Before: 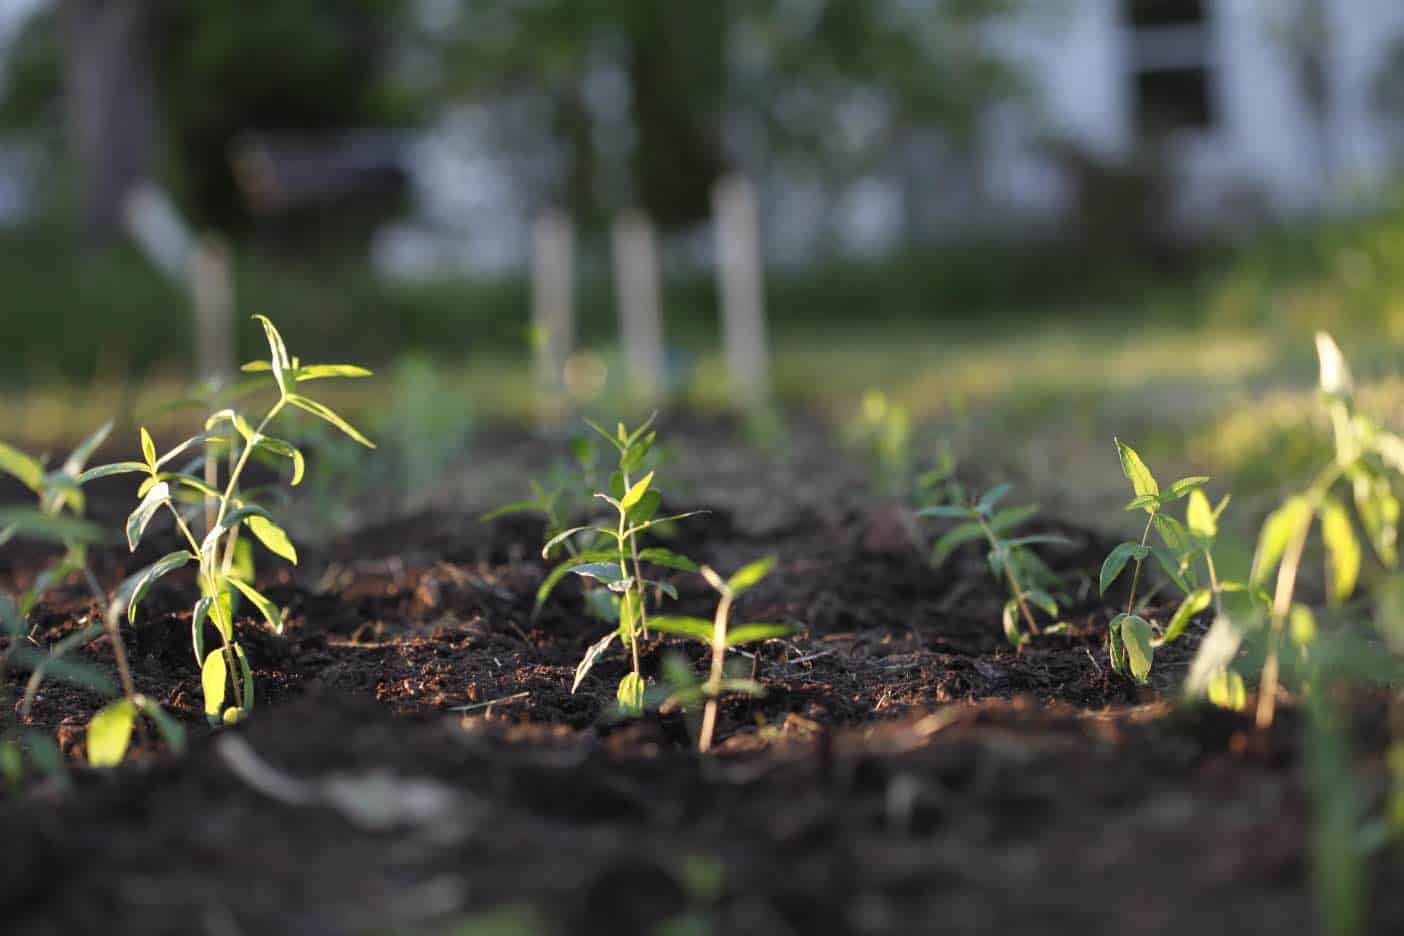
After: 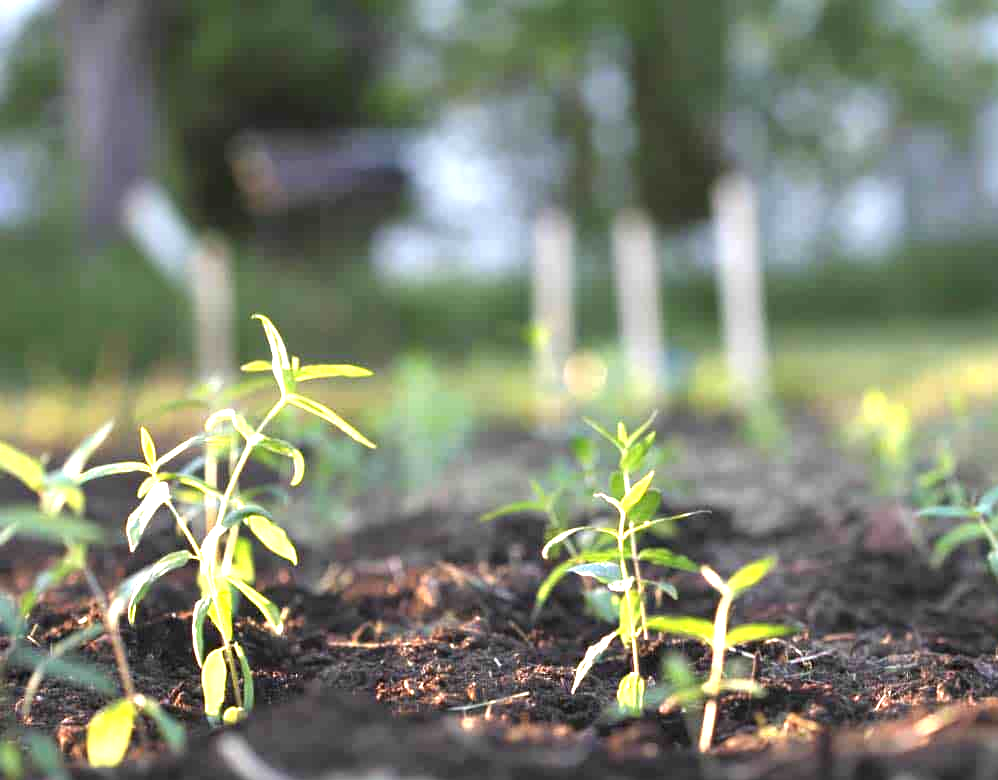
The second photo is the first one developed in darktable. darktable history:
crop: right 28.885%, bottom 16.626%
exposure: black level correction 0, exposure 1.6 EV, compensate exposure bias true, compensate highlight preservation false
